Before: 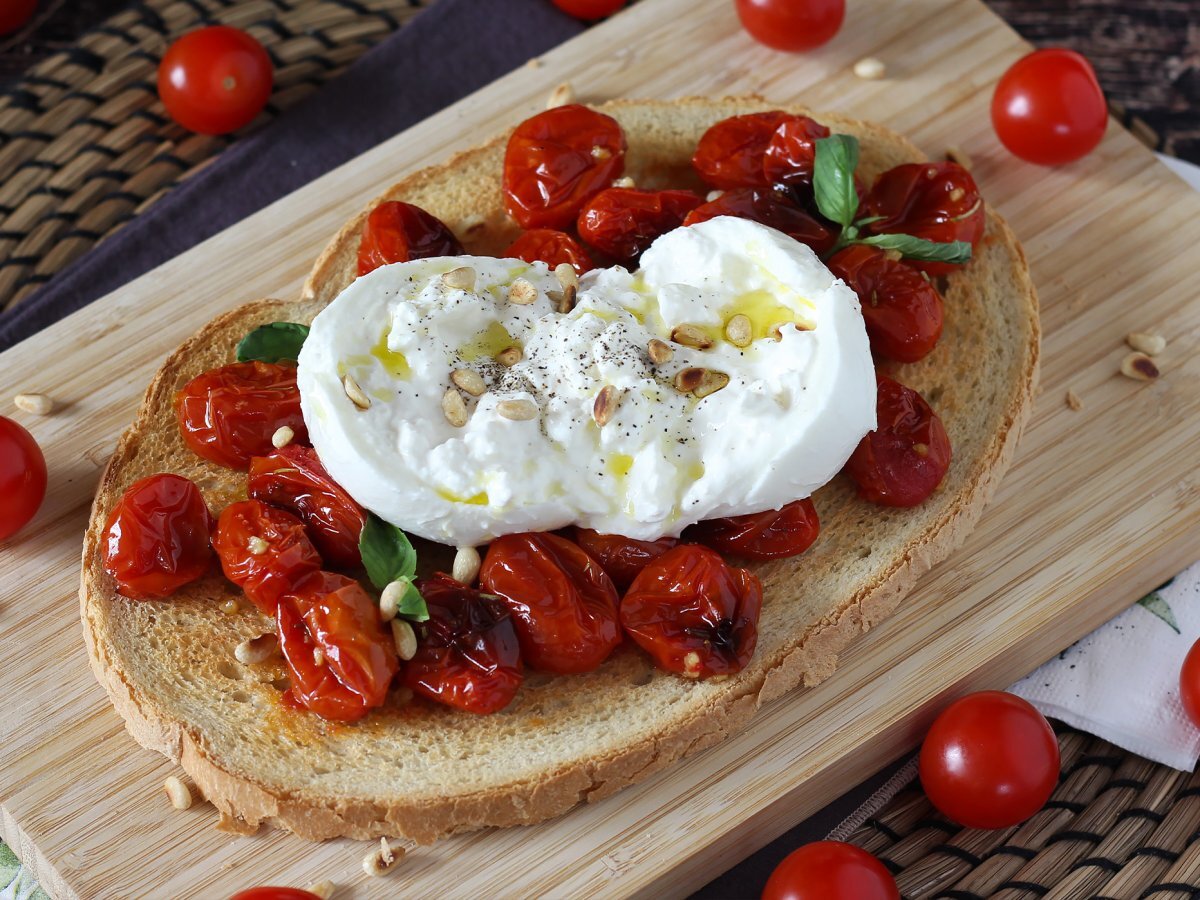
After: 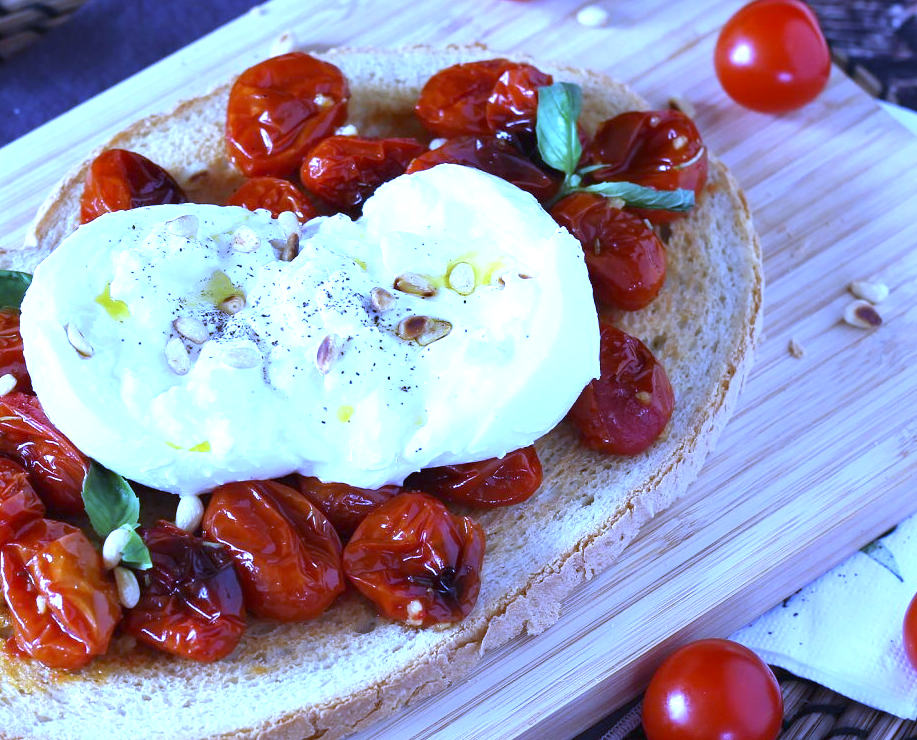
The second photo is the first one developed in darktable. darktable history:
crop: left 23.095%, top 5.827%, bottom 11.854%
white balance: red 0.766, blue 1.537
exposure: black level correction 0, exposure 1.1 EV, compensate highlight preservation false
color calibration: output R [1.063, -0.012, -0.003, 0], output B [-0.079, 0.047, 1, 0], illuminant custom, x 0.389, y 0.387, temperature 3838.64 K
